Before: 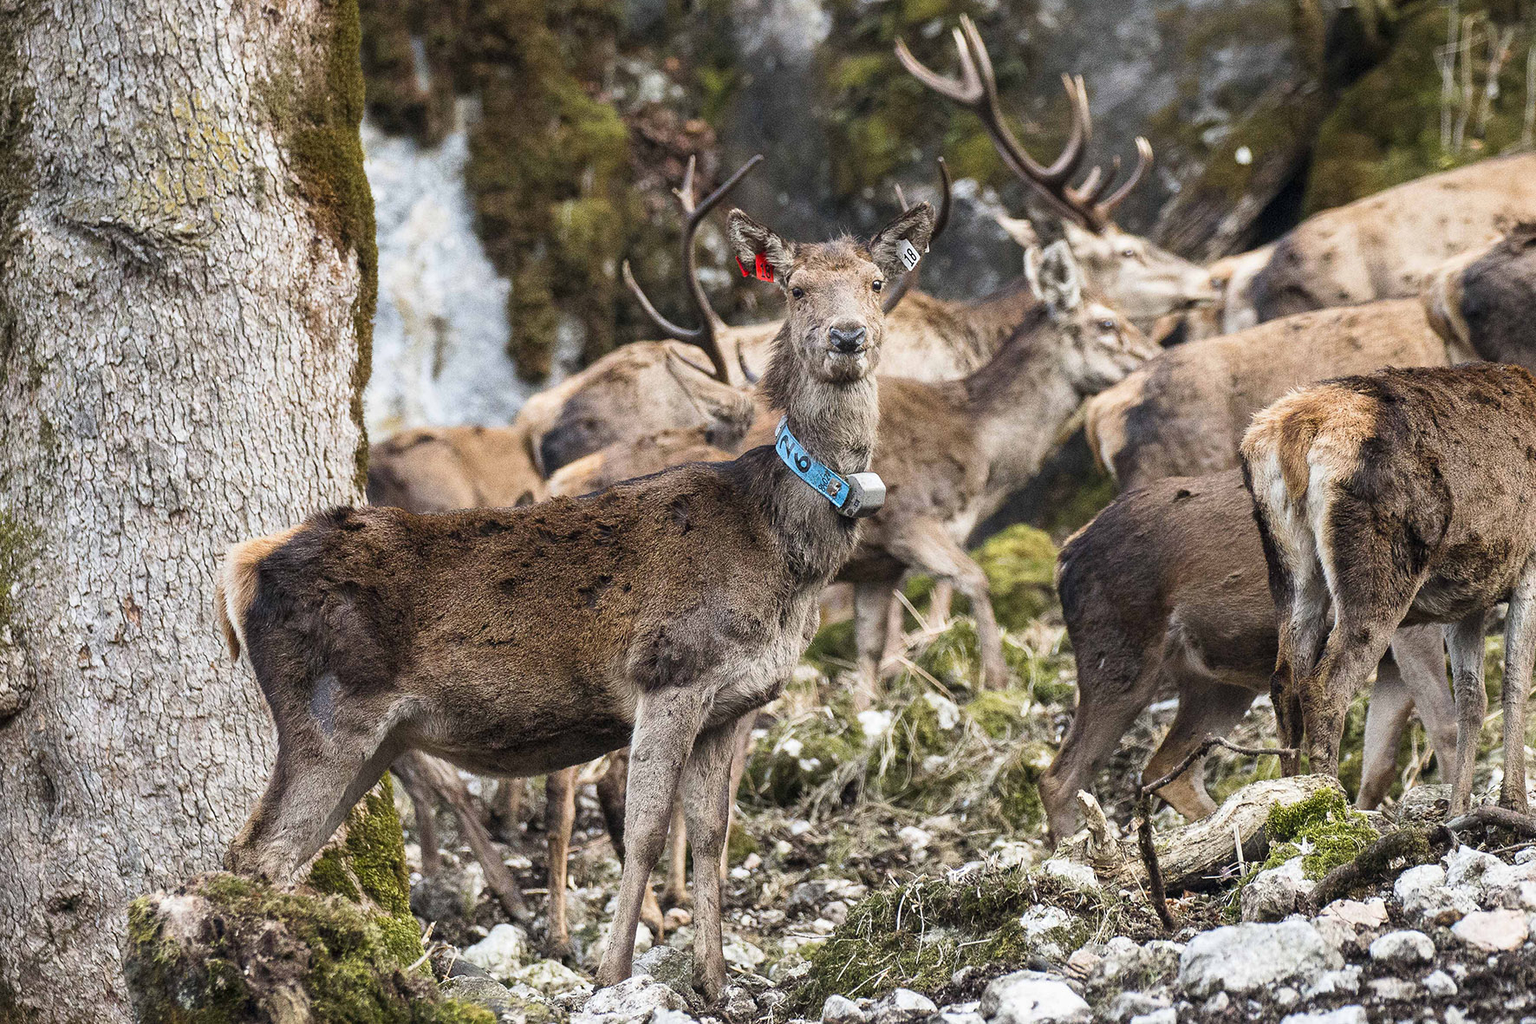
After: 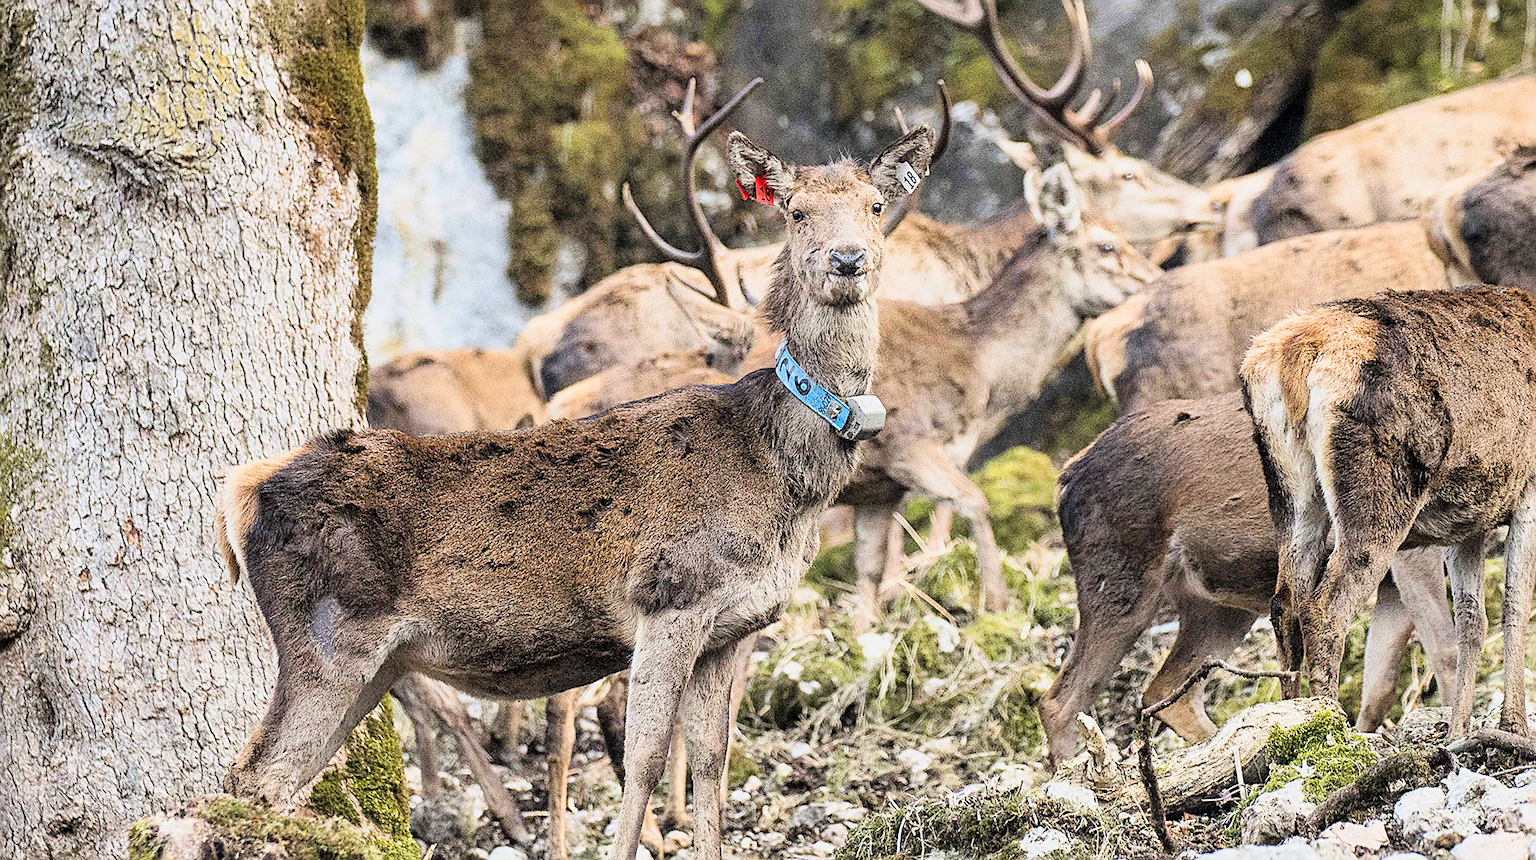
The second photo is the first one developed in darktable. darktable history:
filmic rgb: black relative exposure -7.65 EV, white relative exposure 4.56 EV, hardness 3.61, color science v6 (2022)
crop: top 7.575%, bottom 8.287%
sharpen: on, module defaults
exposure: black level correction 0.001, exposure 1.128 EV, compensate highlight preservation false
